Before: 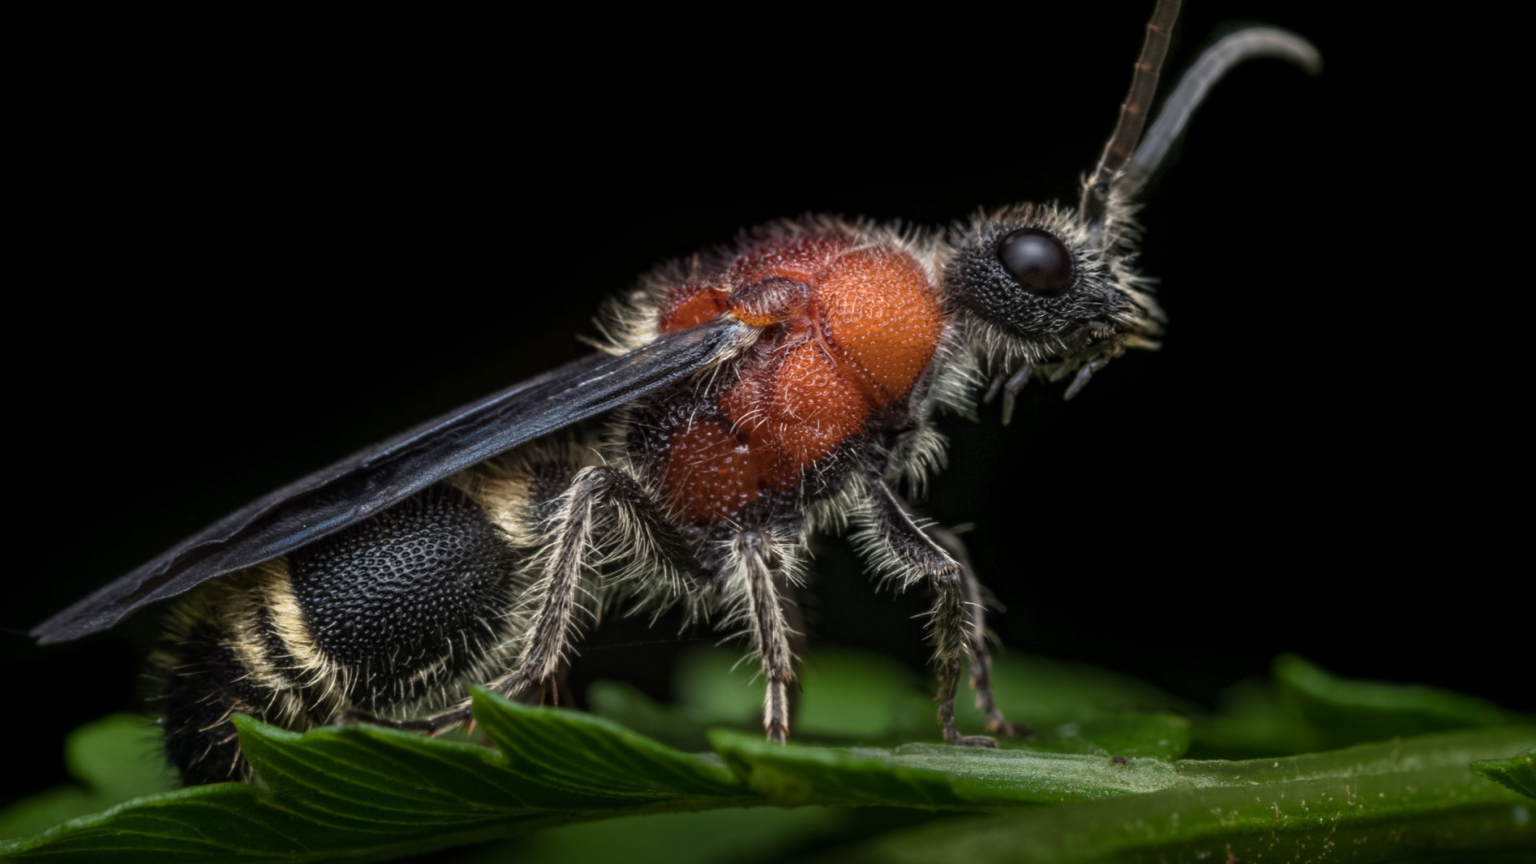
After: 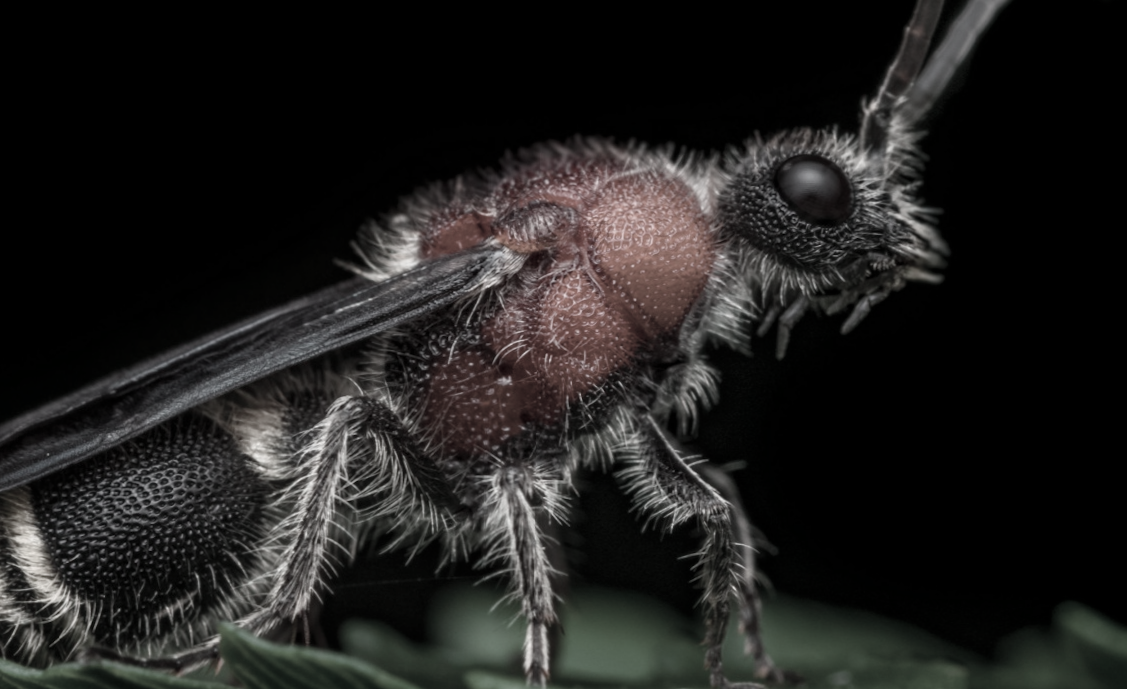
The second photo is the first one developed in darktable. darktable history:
color balance rgb: perceptual saturation grading › global saturation 20%, perceptual saturation grading › highlights -25%, perceptual saturation grading › shadows 25%
color contrast: green-magenta contrast 0.3, blue-yellow contrast 0.15
crop and rotate: left 17.046%, top 10.659%, right 12.989%, bottom 14.553%
tone equalizer: -8 EV -0.55 EV
rotate and perspective: rotation 0.8°, automatic cropping off
